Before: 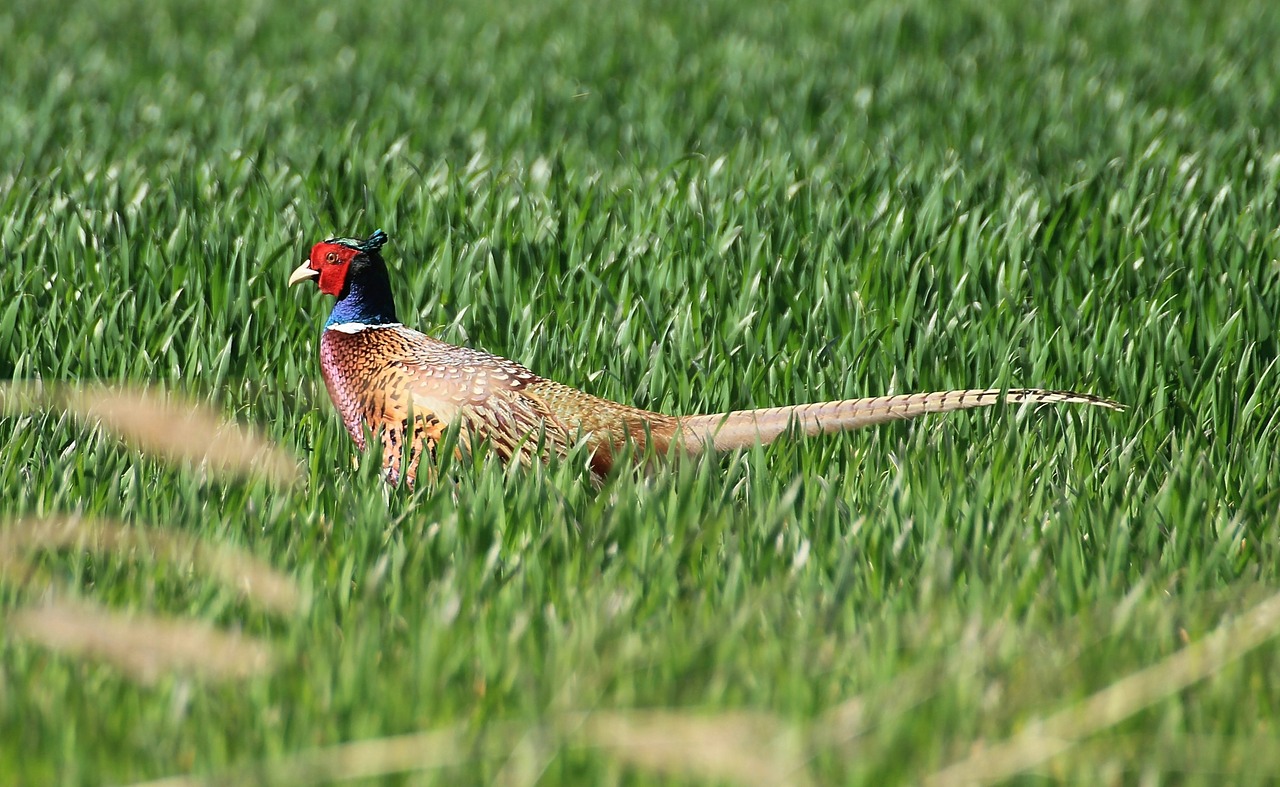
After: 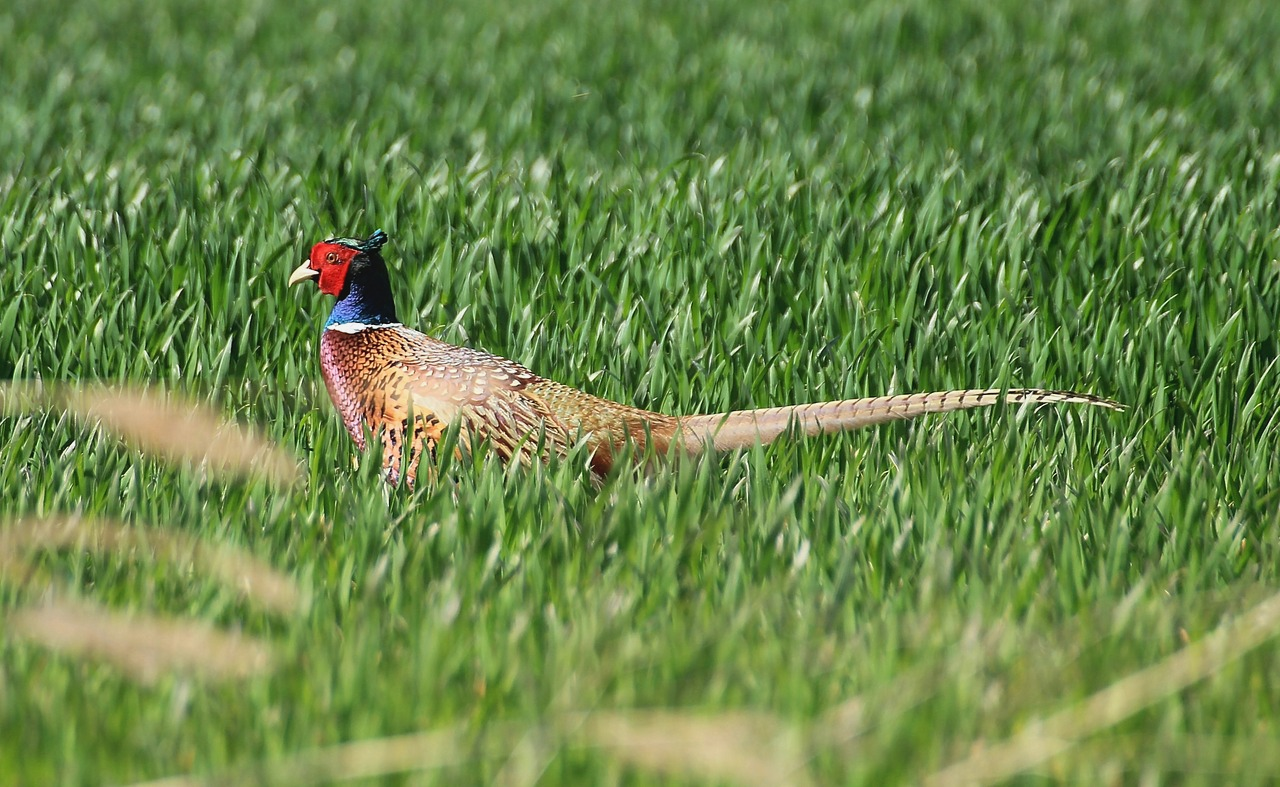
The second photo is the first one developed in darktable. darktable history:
contrast equalizer: octaves 7, y [[0.439, 0.44, 0.442, 0.457, 0.493, 0.498], [0.5 ×6], [0.5 ×6], [0 ×6], [0 ×6]], mix 0.343
